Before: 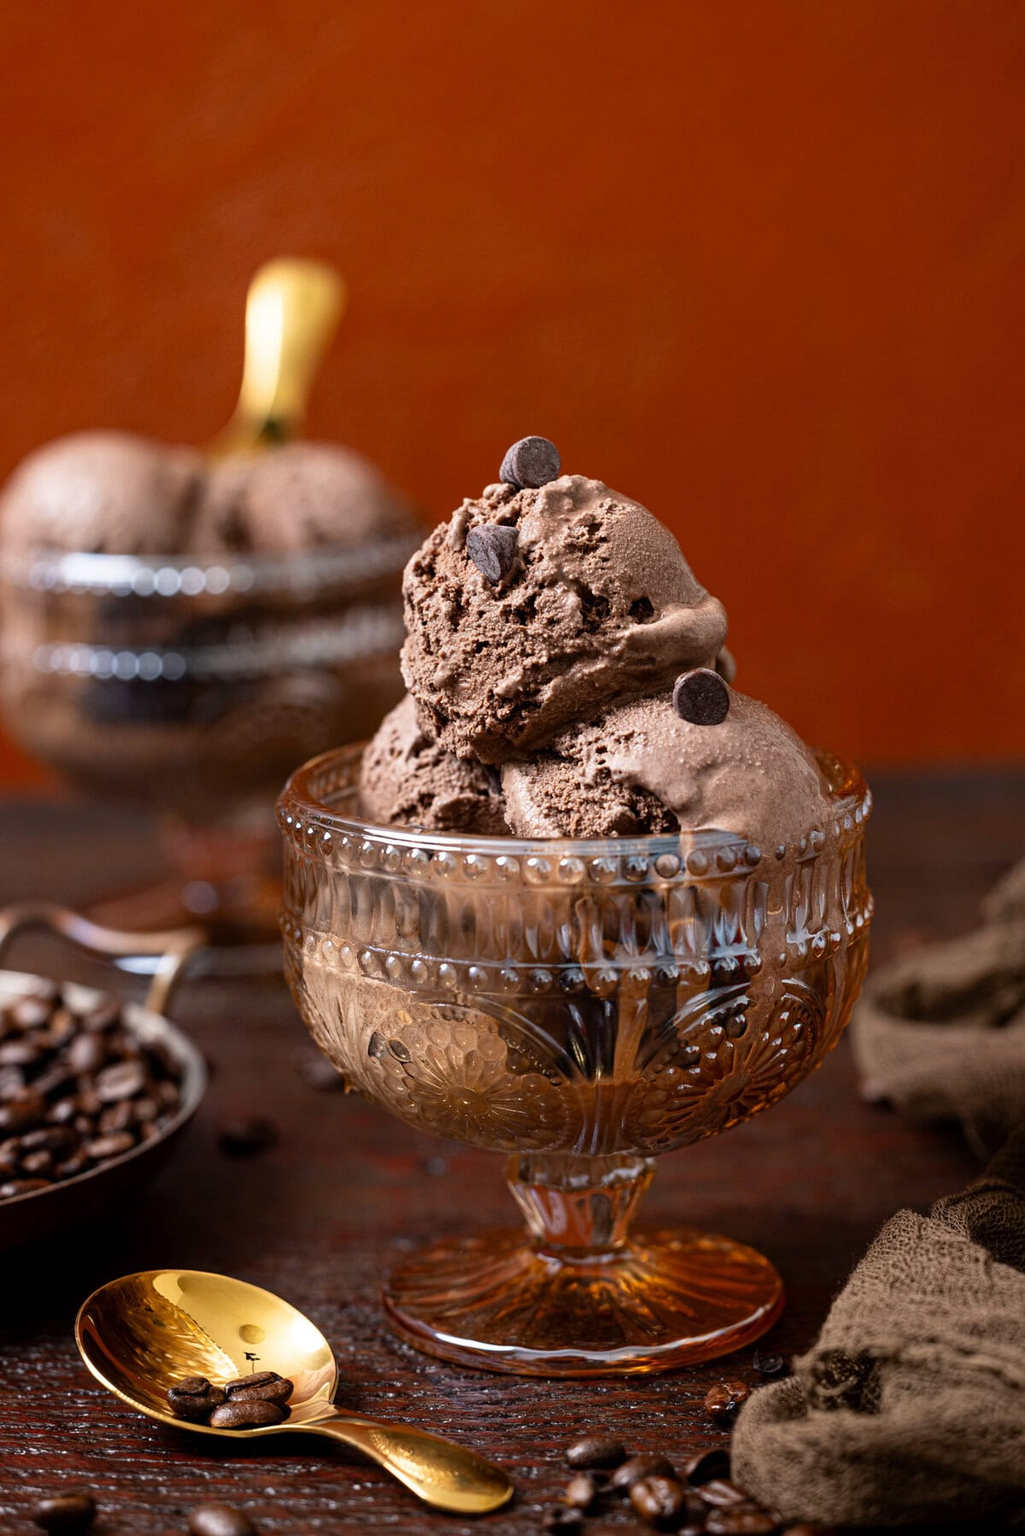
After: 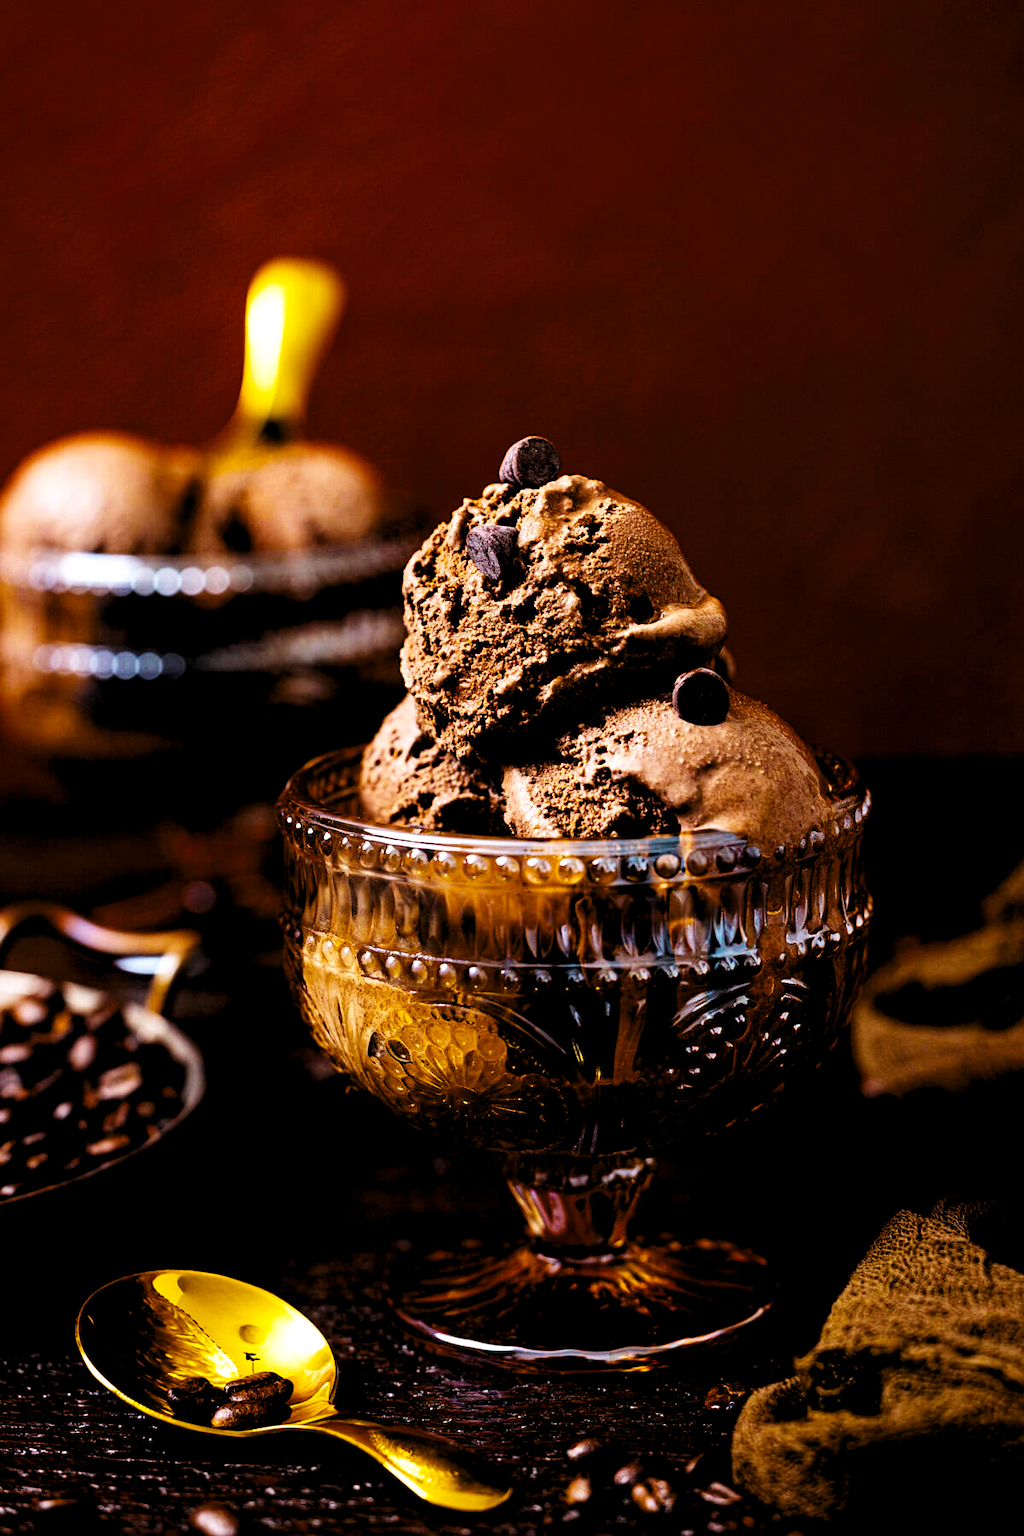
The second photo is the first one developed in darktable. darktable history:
levels: levels [0.129, 0.519, 0.867]
sigmoid: contrast 1.69, skew -0.23, preserve hue 0%, red attenuation 0.1, red rotation 0.035, green attenuation 0.1, green rotation -0.017, blue attenuation 0.15, blue rotation -0.052, base primaries Rec2020
color balance rgb: linear chroma grading › global chroma 42%, perceptual saturation grading › global saturation 42%, global vibrance 33%
